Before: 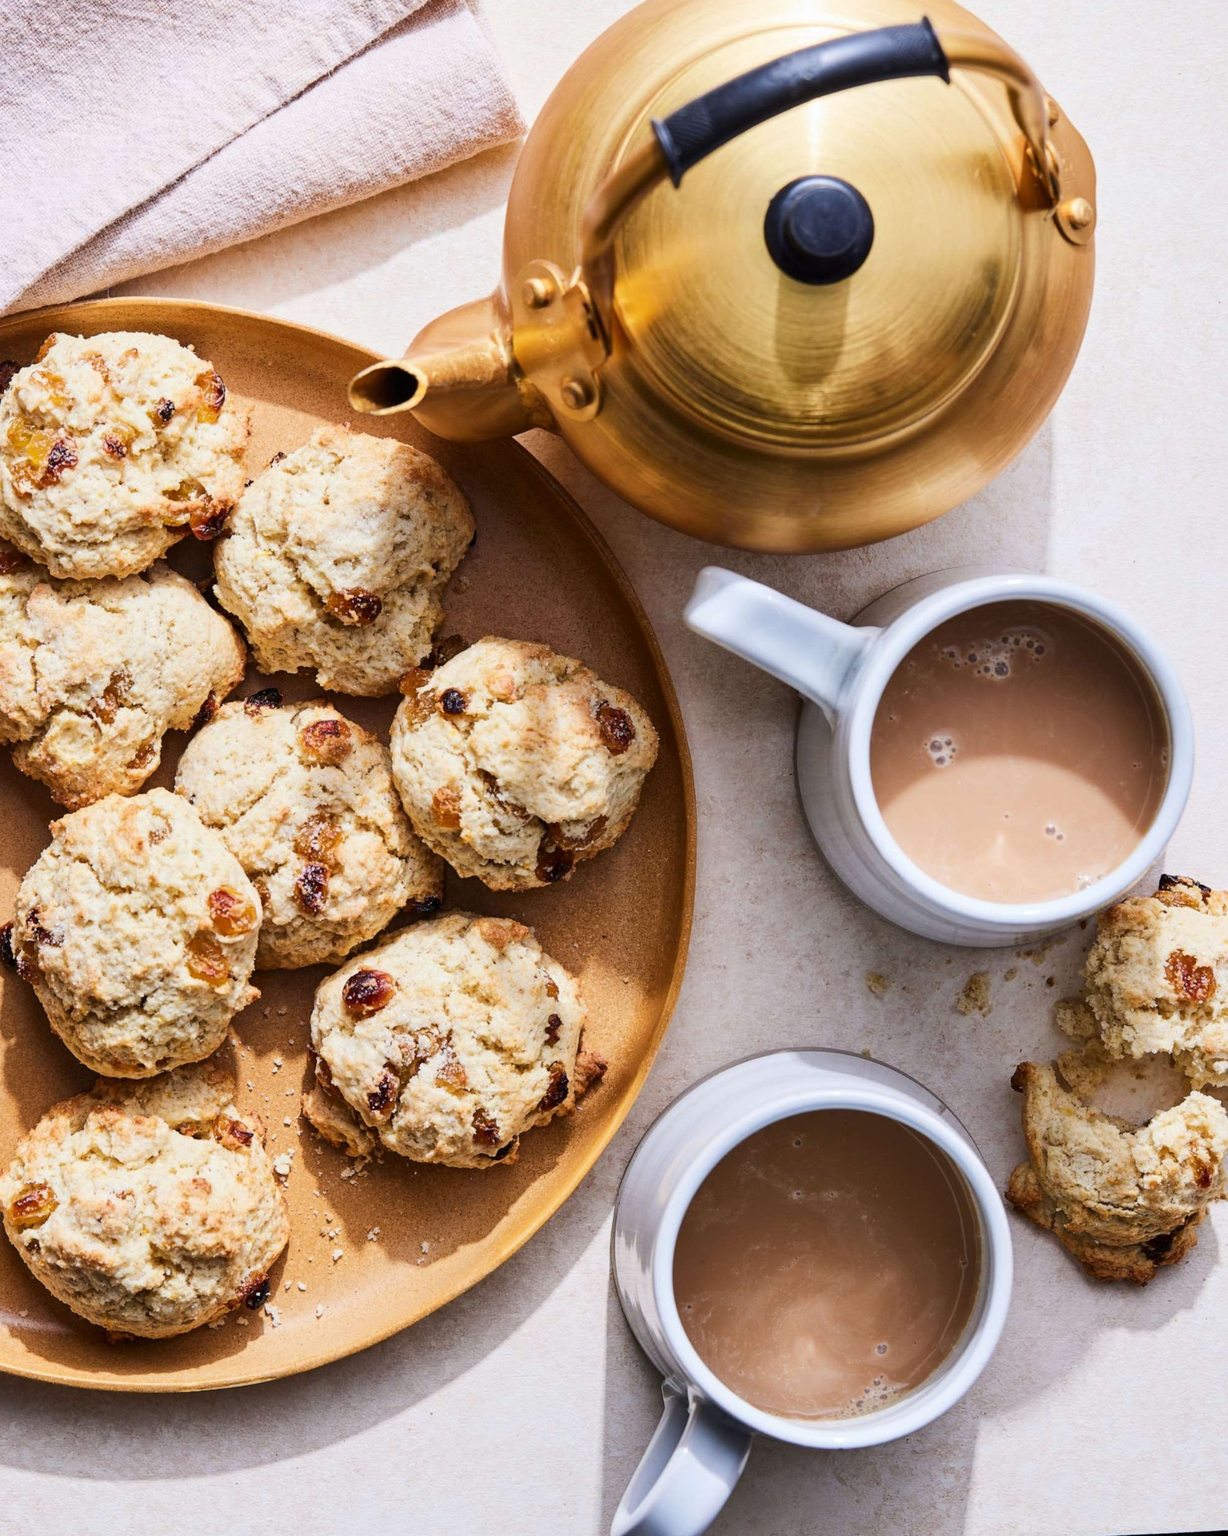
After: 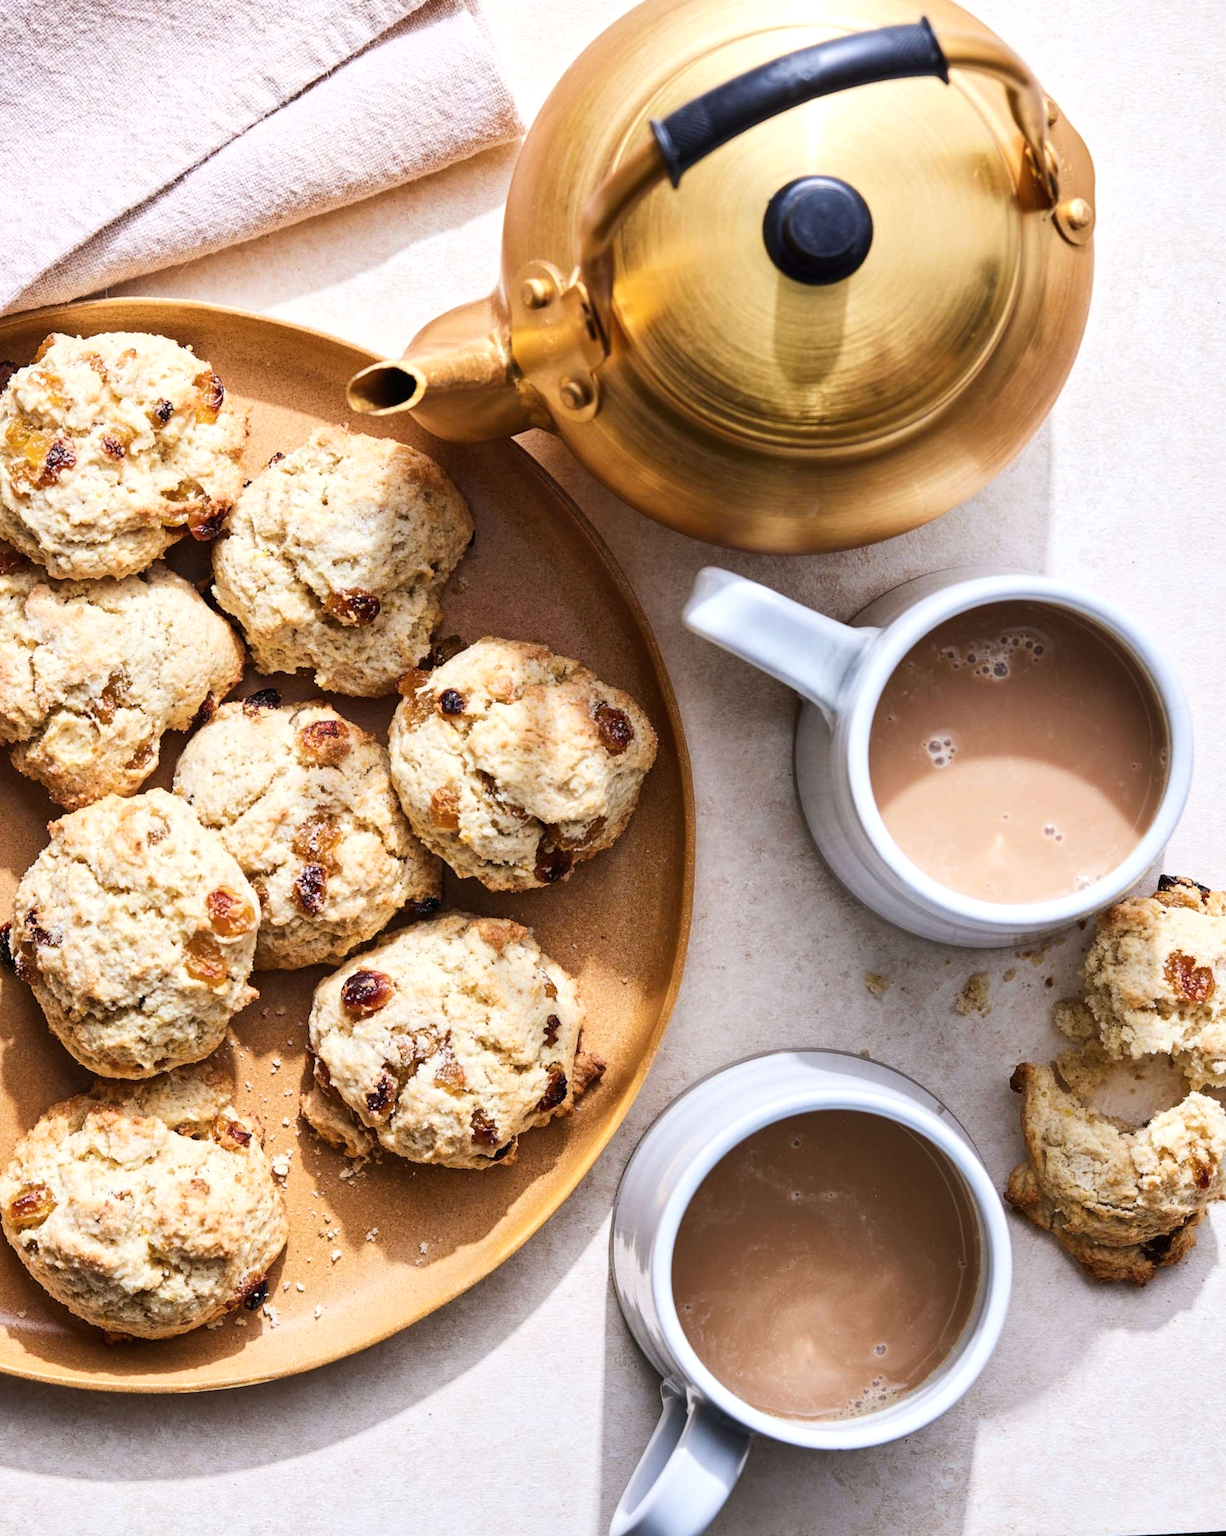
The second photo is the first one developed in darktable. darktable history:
crop and rotate: left 0.177%, bottom 0.011%
exposure: compensate highlight preservation false
shadows and highlights: radius 45.88, white point adjustment 6.58, compress 79.93%, highlights color adjustment 56.49%, soften with gaussian
